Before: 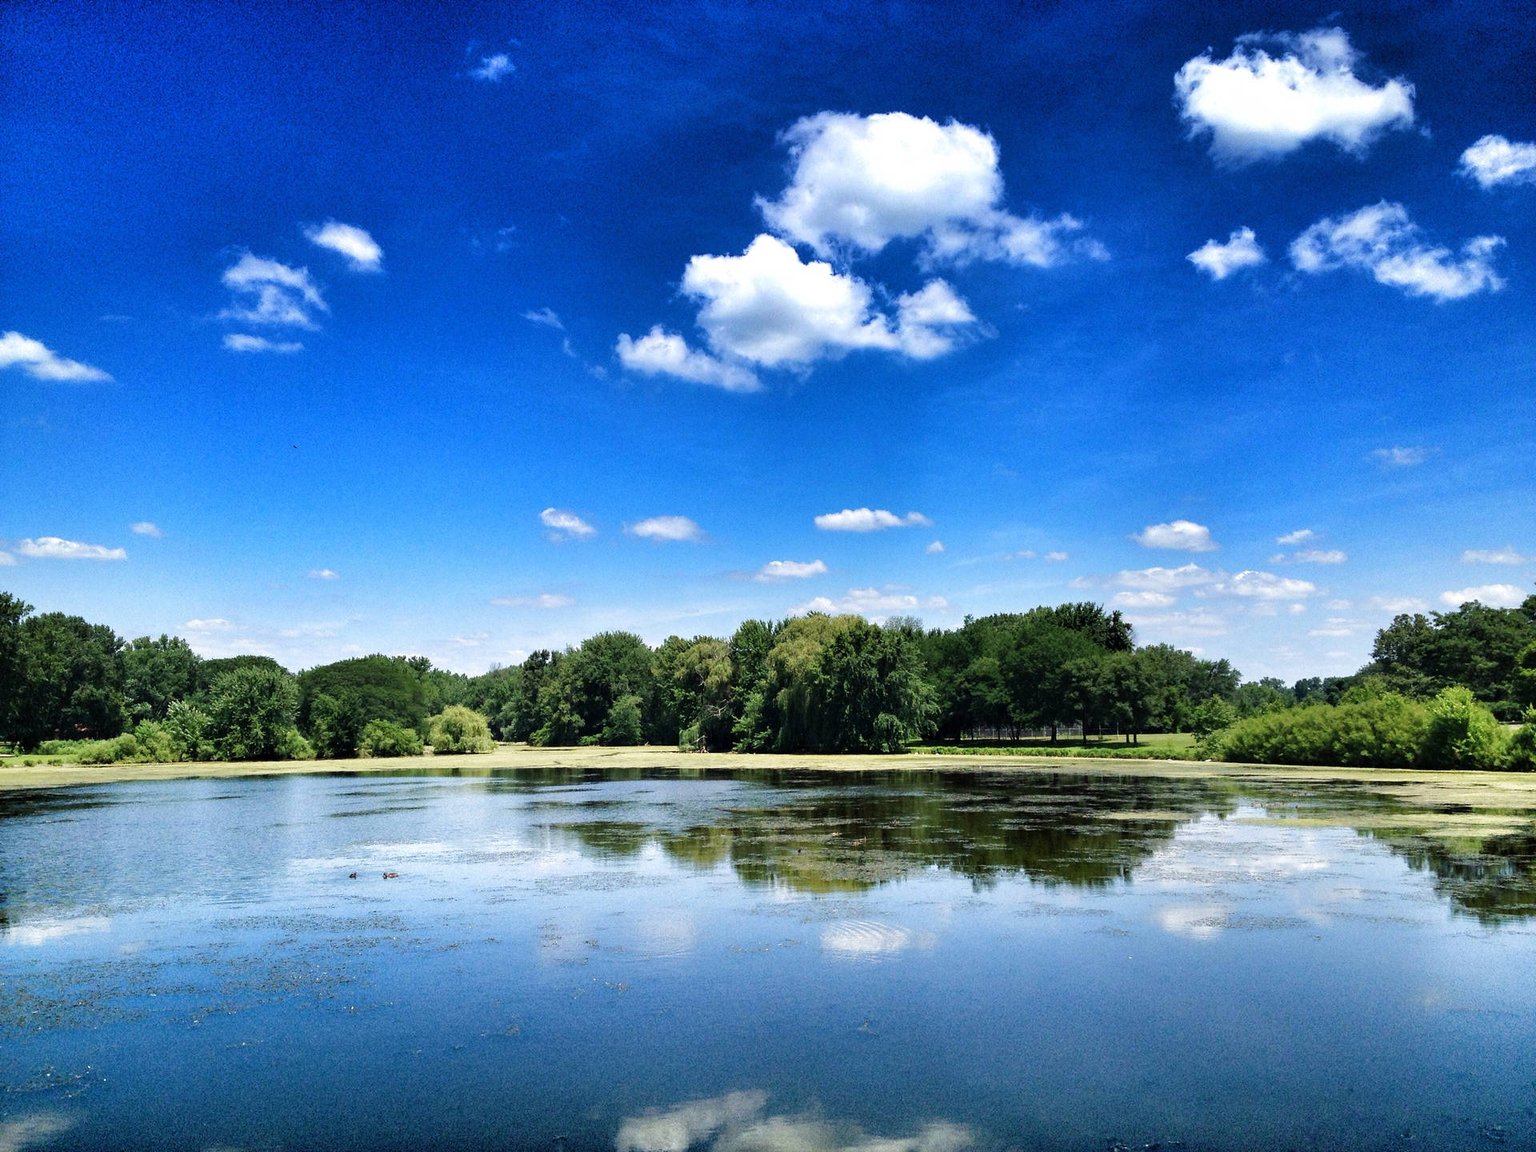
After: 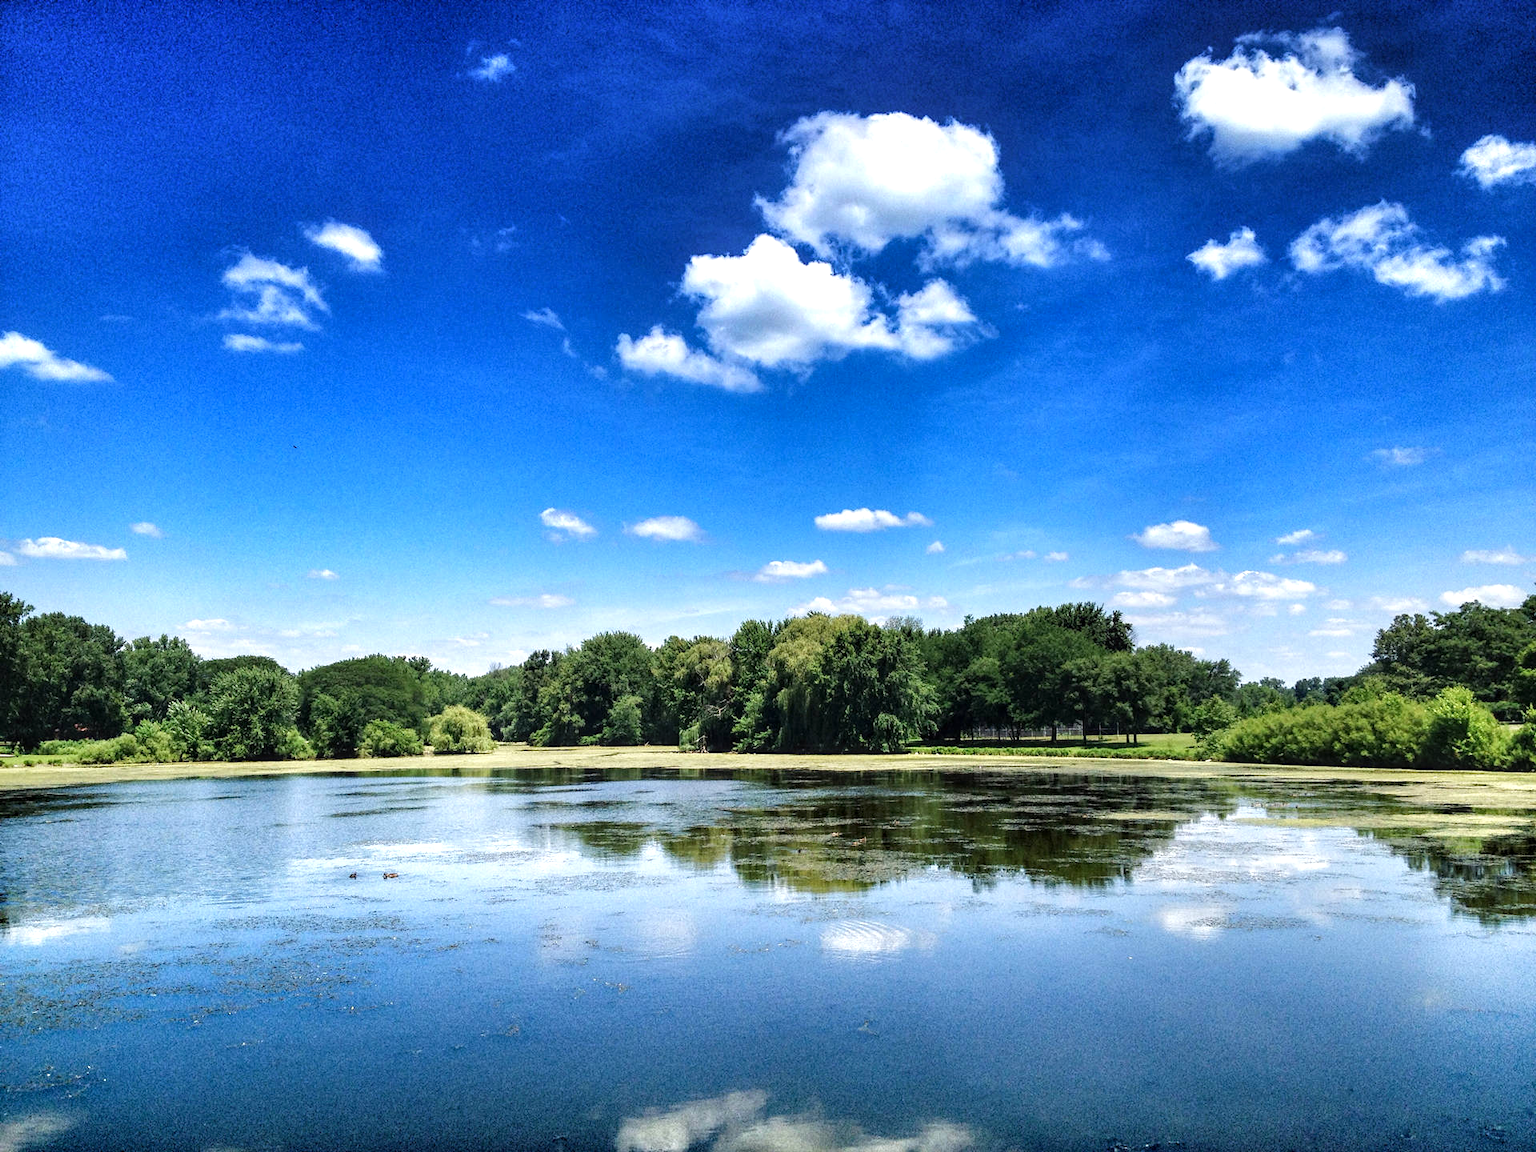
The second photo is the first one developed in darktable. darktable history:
exposure: exposure 0.227 EV, compensate highlight preservation false
local contrast: on, module defaults
